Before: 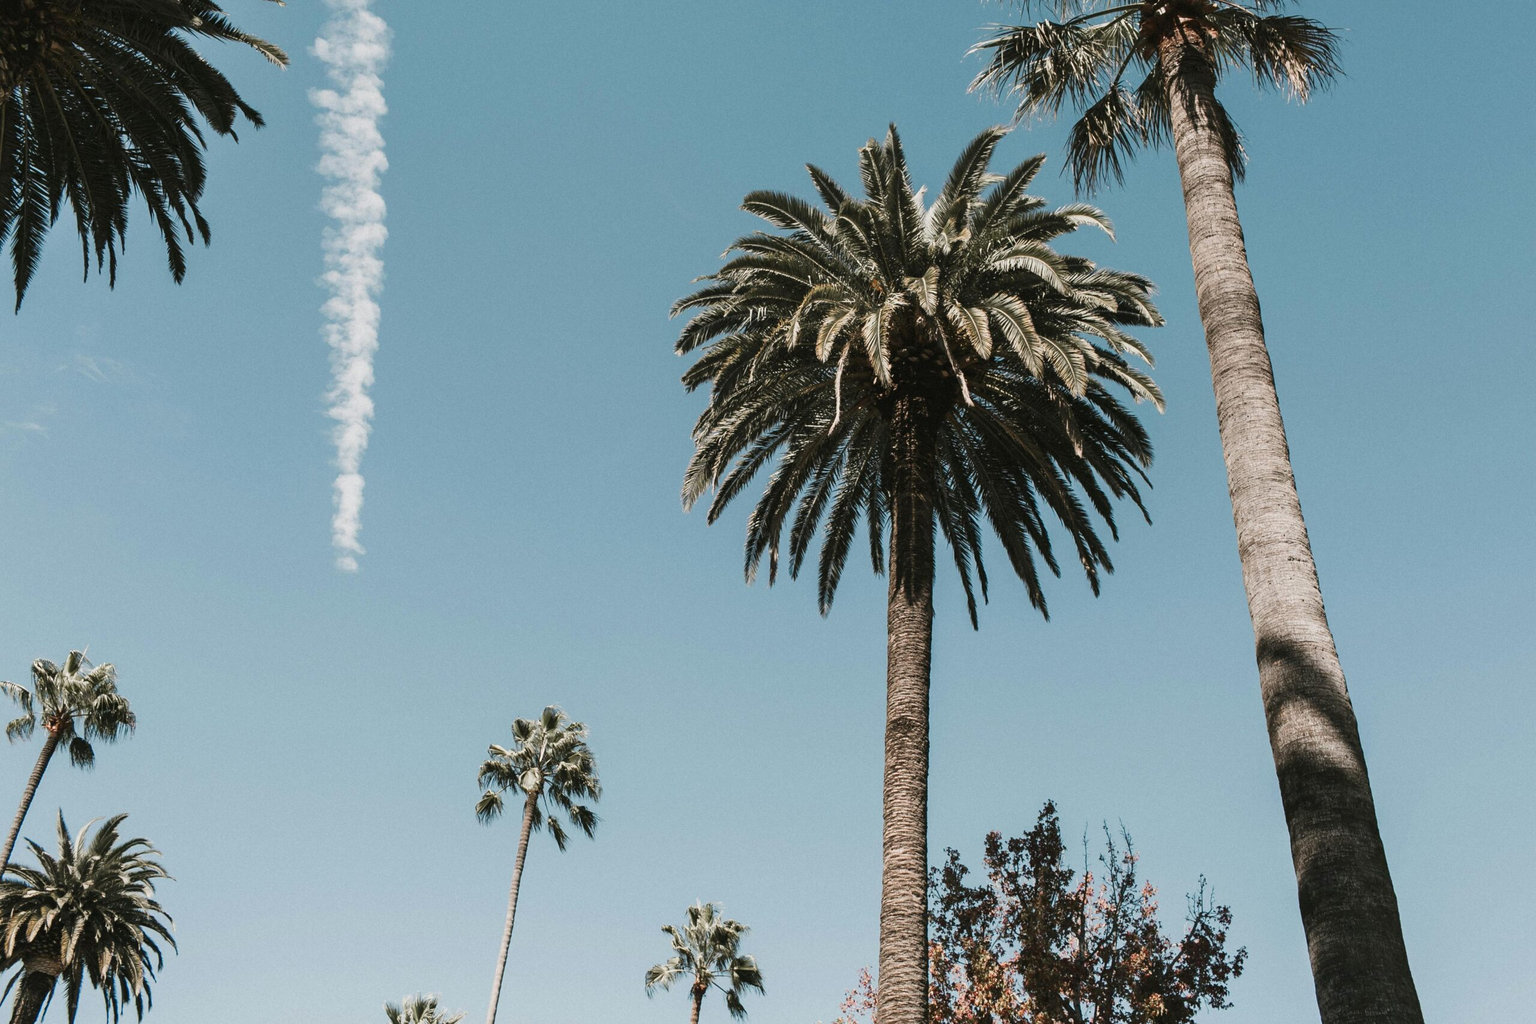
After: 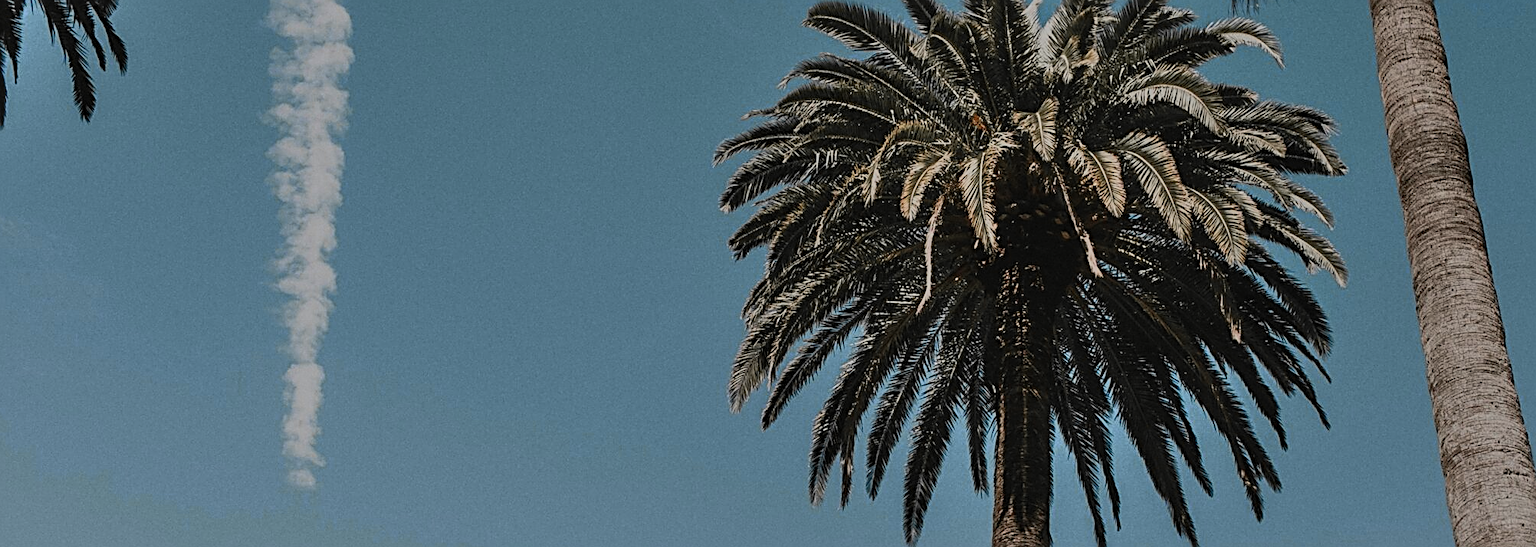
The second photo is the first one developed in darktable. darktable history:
sharpen: radius 2.796, amount 0.711
crop: left 7.24%, top 18.514%, right 14.474%, bottom 39.625%
tone equalizer: -8 EV -1.99 EV, -7 EV -1.98 EV, -6 EV -1.98 EV, -5 EV -1.99 EV, -4 EV -1.99 EV, -3 EV -1.97 EV, -2 EV -2 EV, -1 EV -1.61 EV, +0 EV -1.99 EV, edges refinement/feathering 500, mask exposure compensation -1.57 EV, preserve details no
local contrast: detail 109%
shadows and highlights: low approximation 0.01, soften with gaussian
exposure: black level correction 0, exposure 0.597 EV, compensate highlight preservation false
color zones: curves: ch0 [(0, 0.363) (0.128, 0.373) (0.25, 0.5) (0.402, 0.407) (0.521, 0.525) (0.63, 0.559) (0.729, 0.662) (0.867, 0.471)]; ch1 [(0, 0.515) (0.136, 0.618) (0.25, 0.5) (0.378, 0) (0.516, 0) (0.622, 0.593) (0.737, 0.819) (0.87, 0.593)]; ch2 [(0, 0.529) (0.128, 0.471) (0.282, 0.451) (0.386, 0.662) (0.516, 0.525) (0.633, 0.554) (0.75, 0.62) (0.875, 0.441)]
